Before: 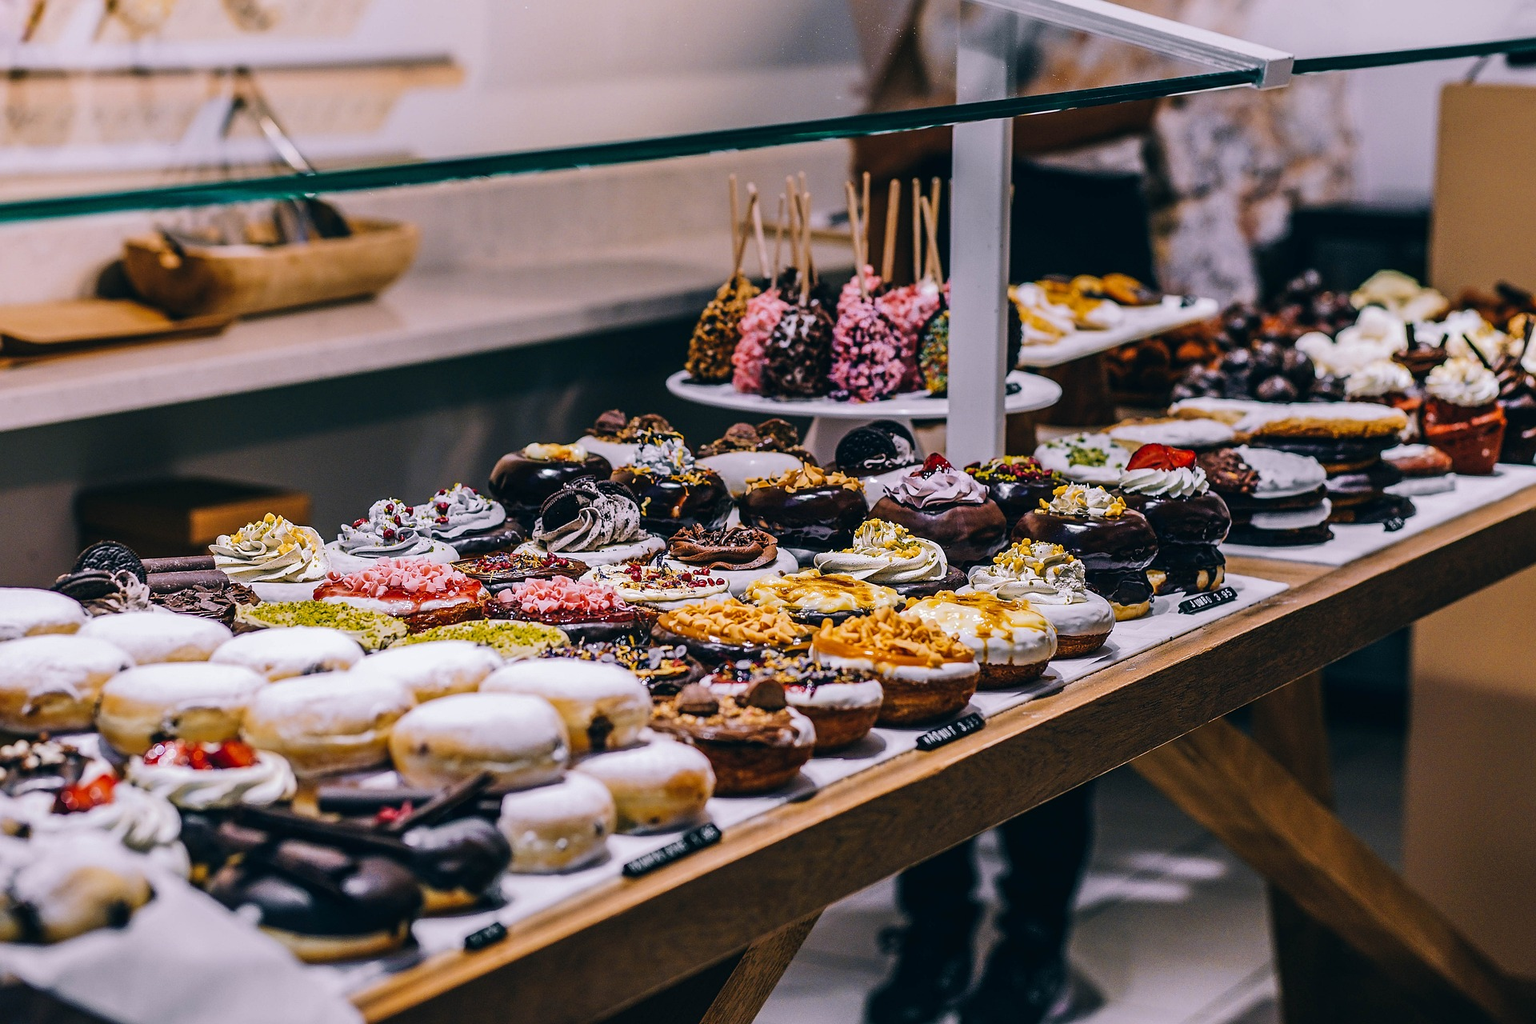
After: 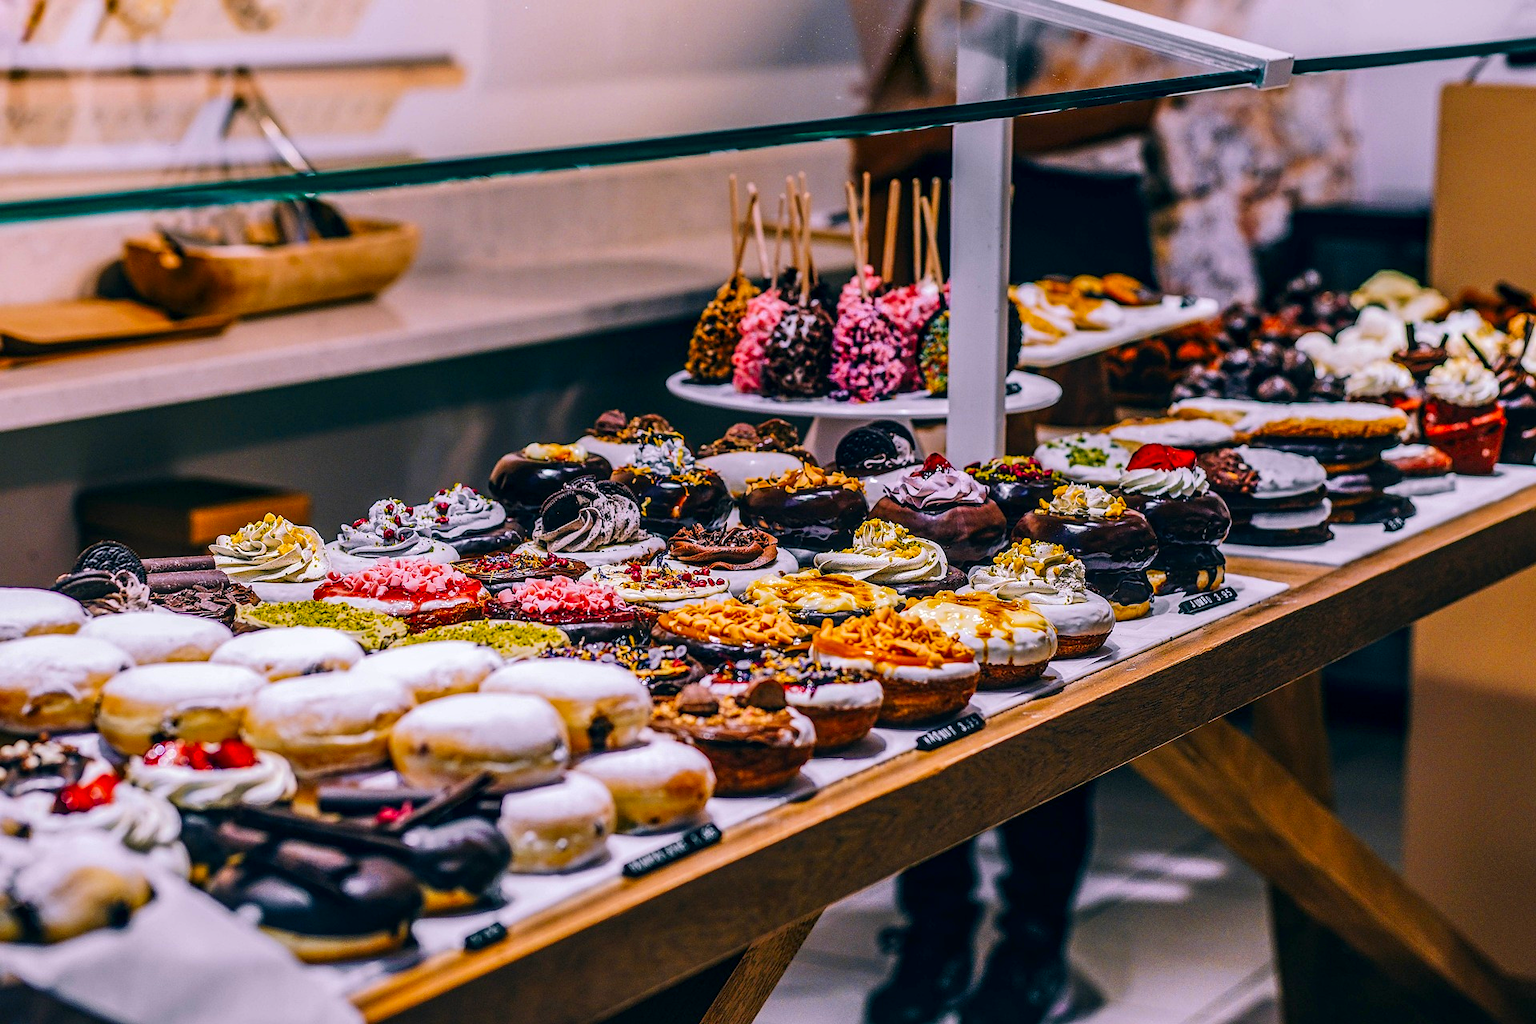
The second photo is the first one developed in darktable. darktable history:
contrast brightness saturation: saturation 0.5
local contrast: detail 130%
